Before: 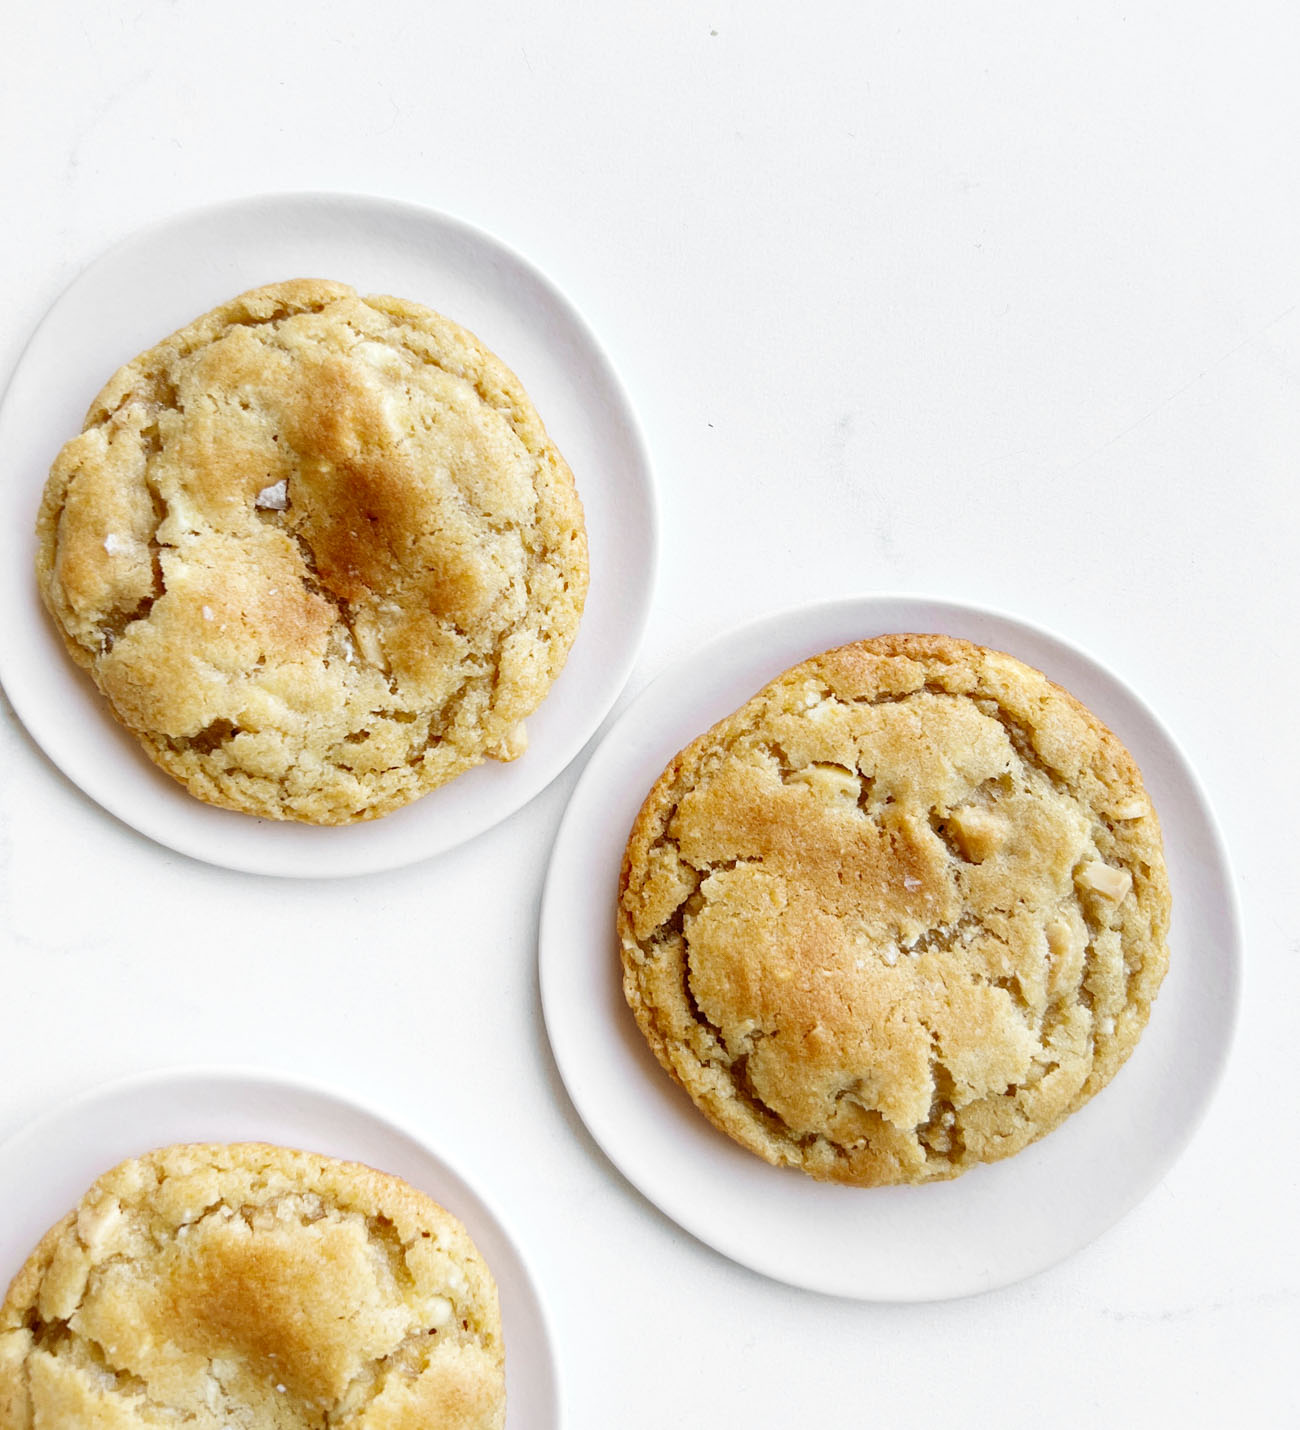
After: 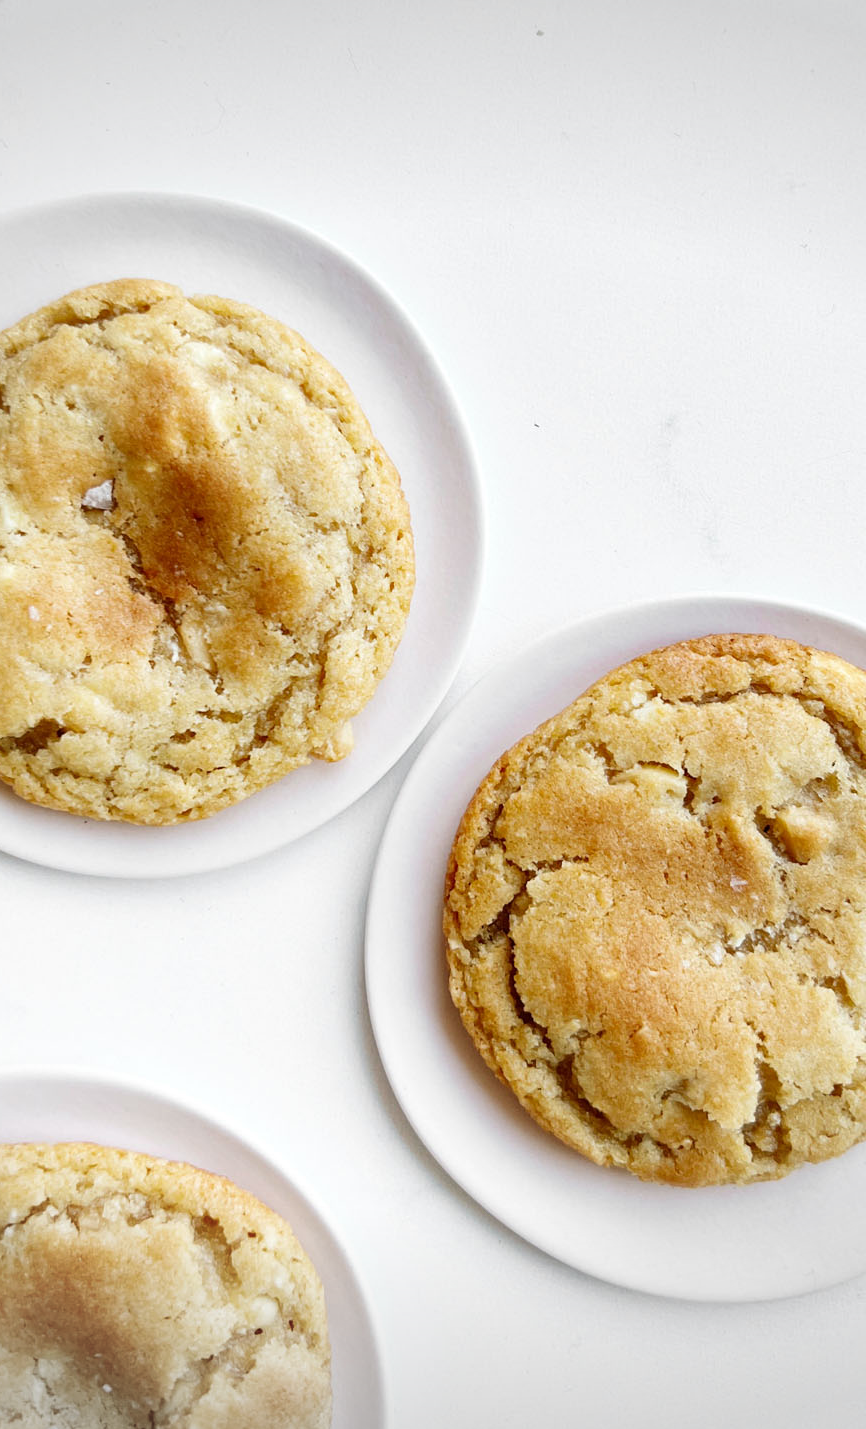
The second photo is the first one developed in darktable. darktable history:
vignetting: fall-off start 100%, brightness -0.282, width/height ratio 1.31
crop and rotate: left 13.409%, right 19.924%
